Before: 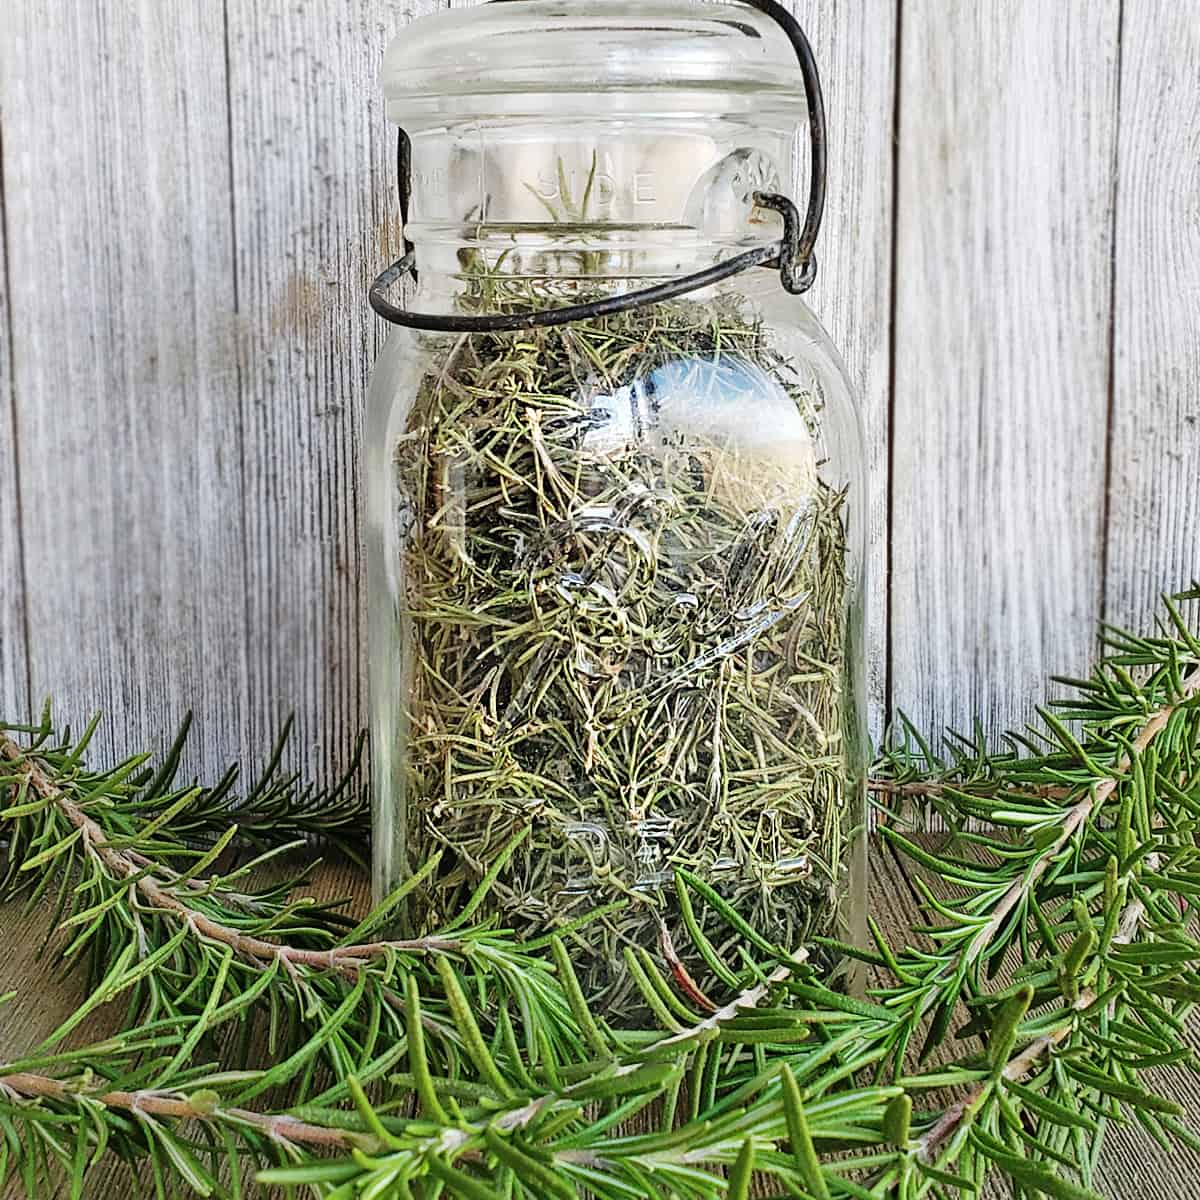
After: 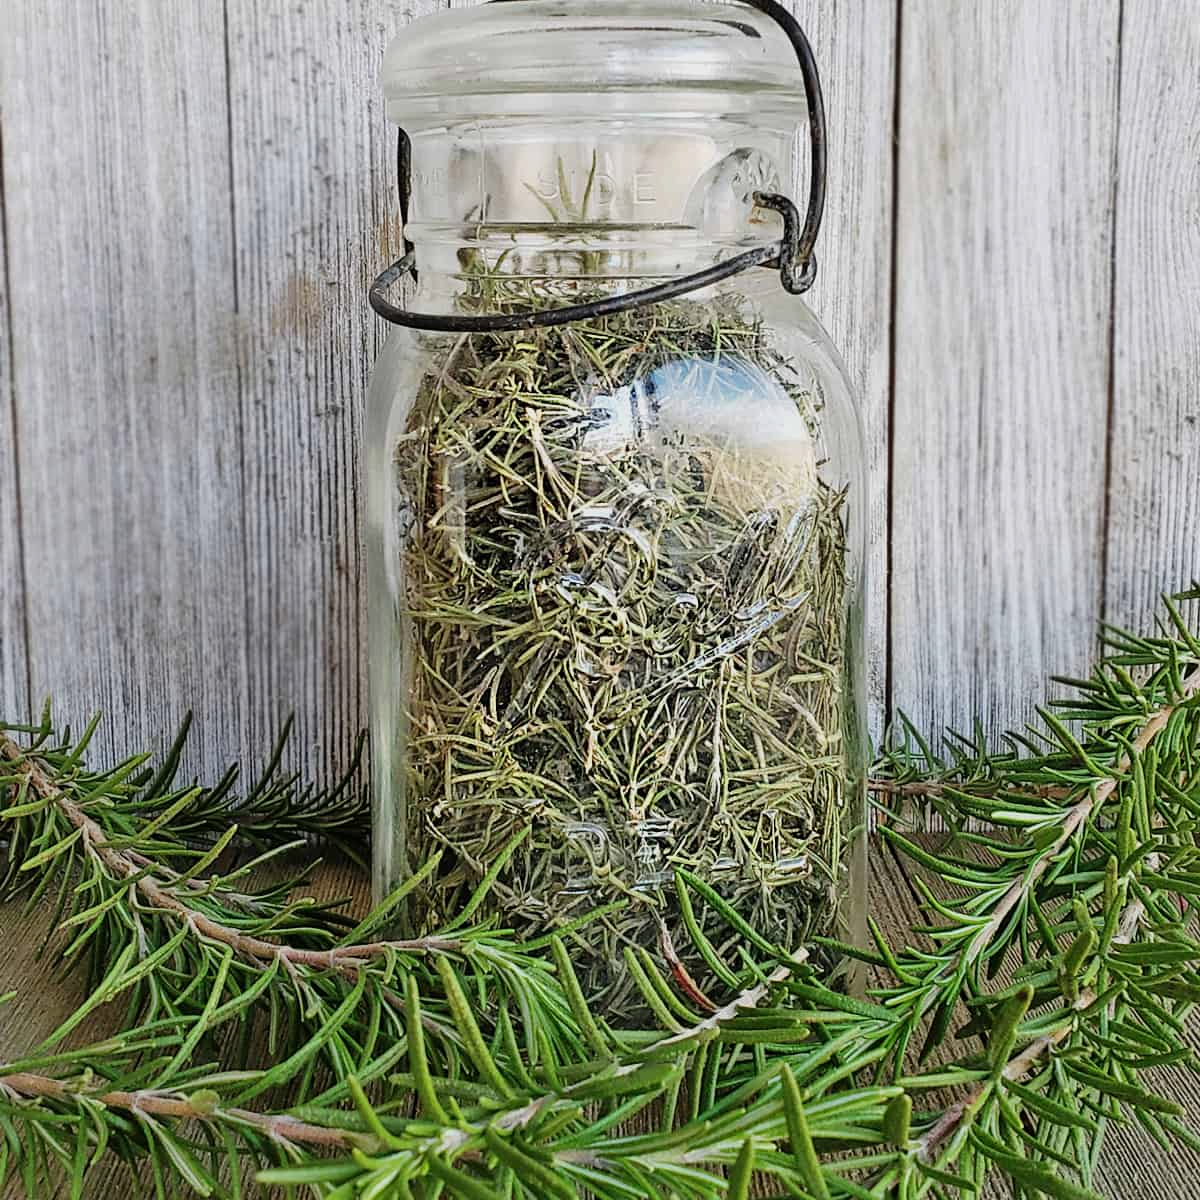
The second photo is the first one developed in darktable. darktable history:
exposure: exposure -0.27 EV, compensate highlight preservation false
